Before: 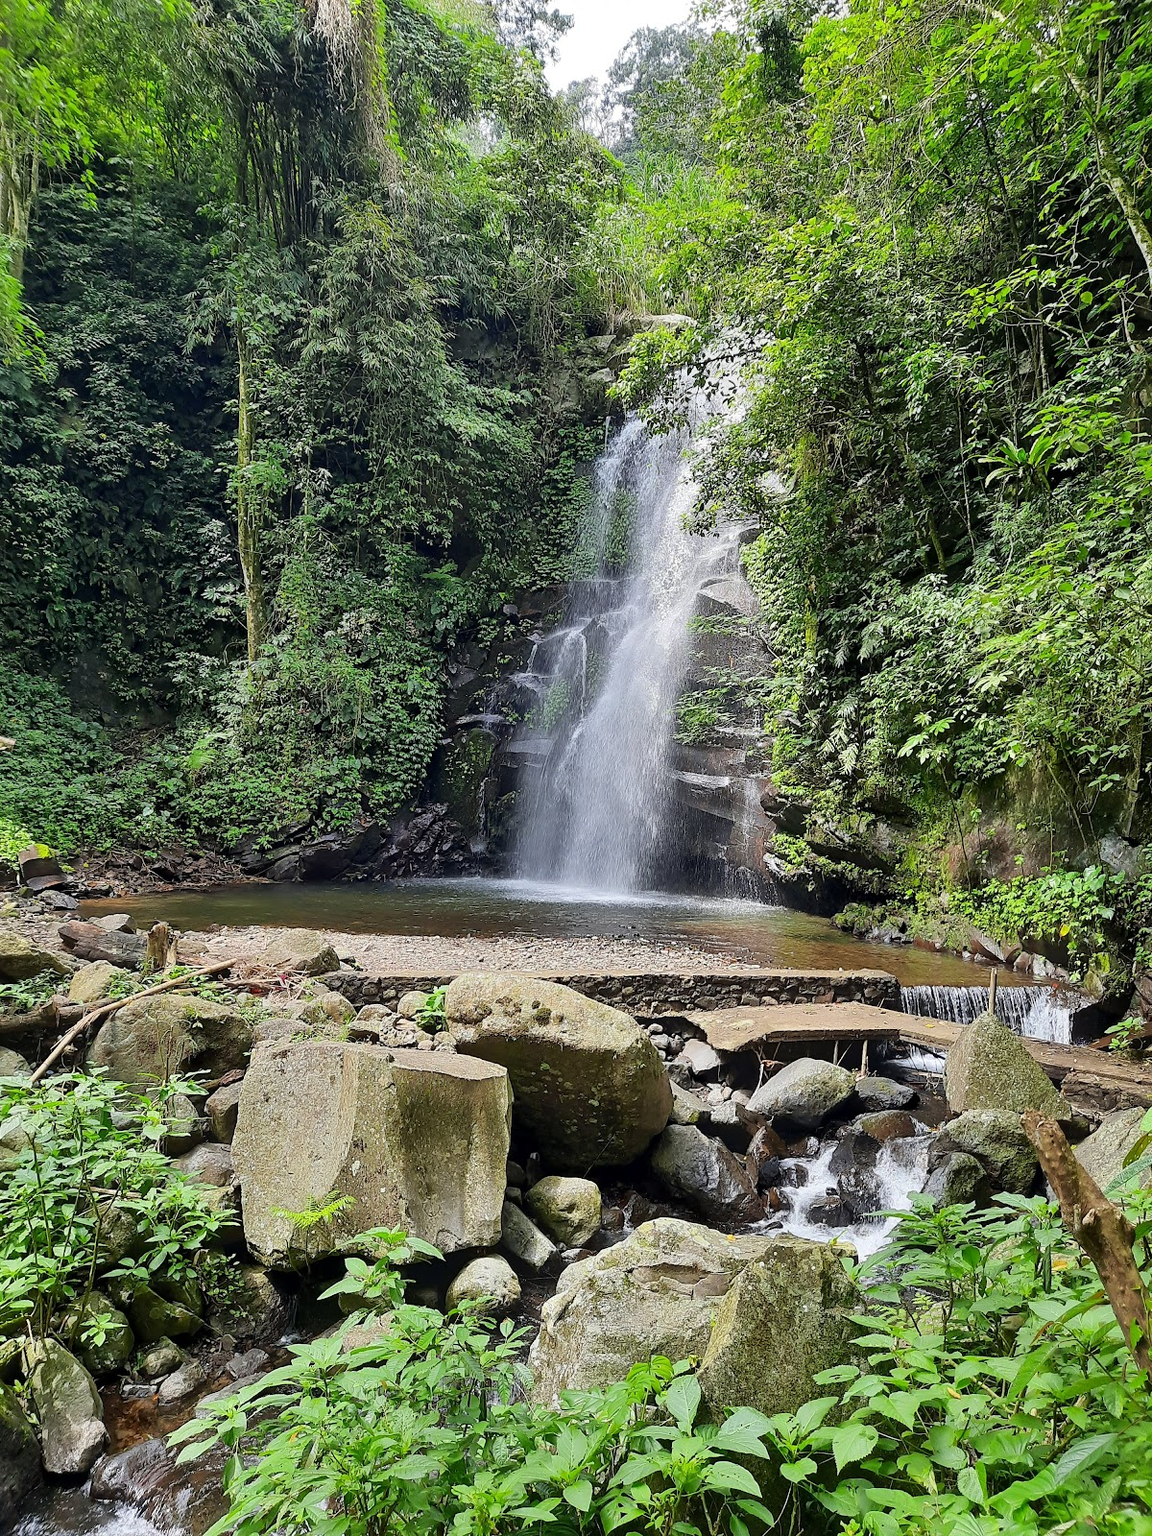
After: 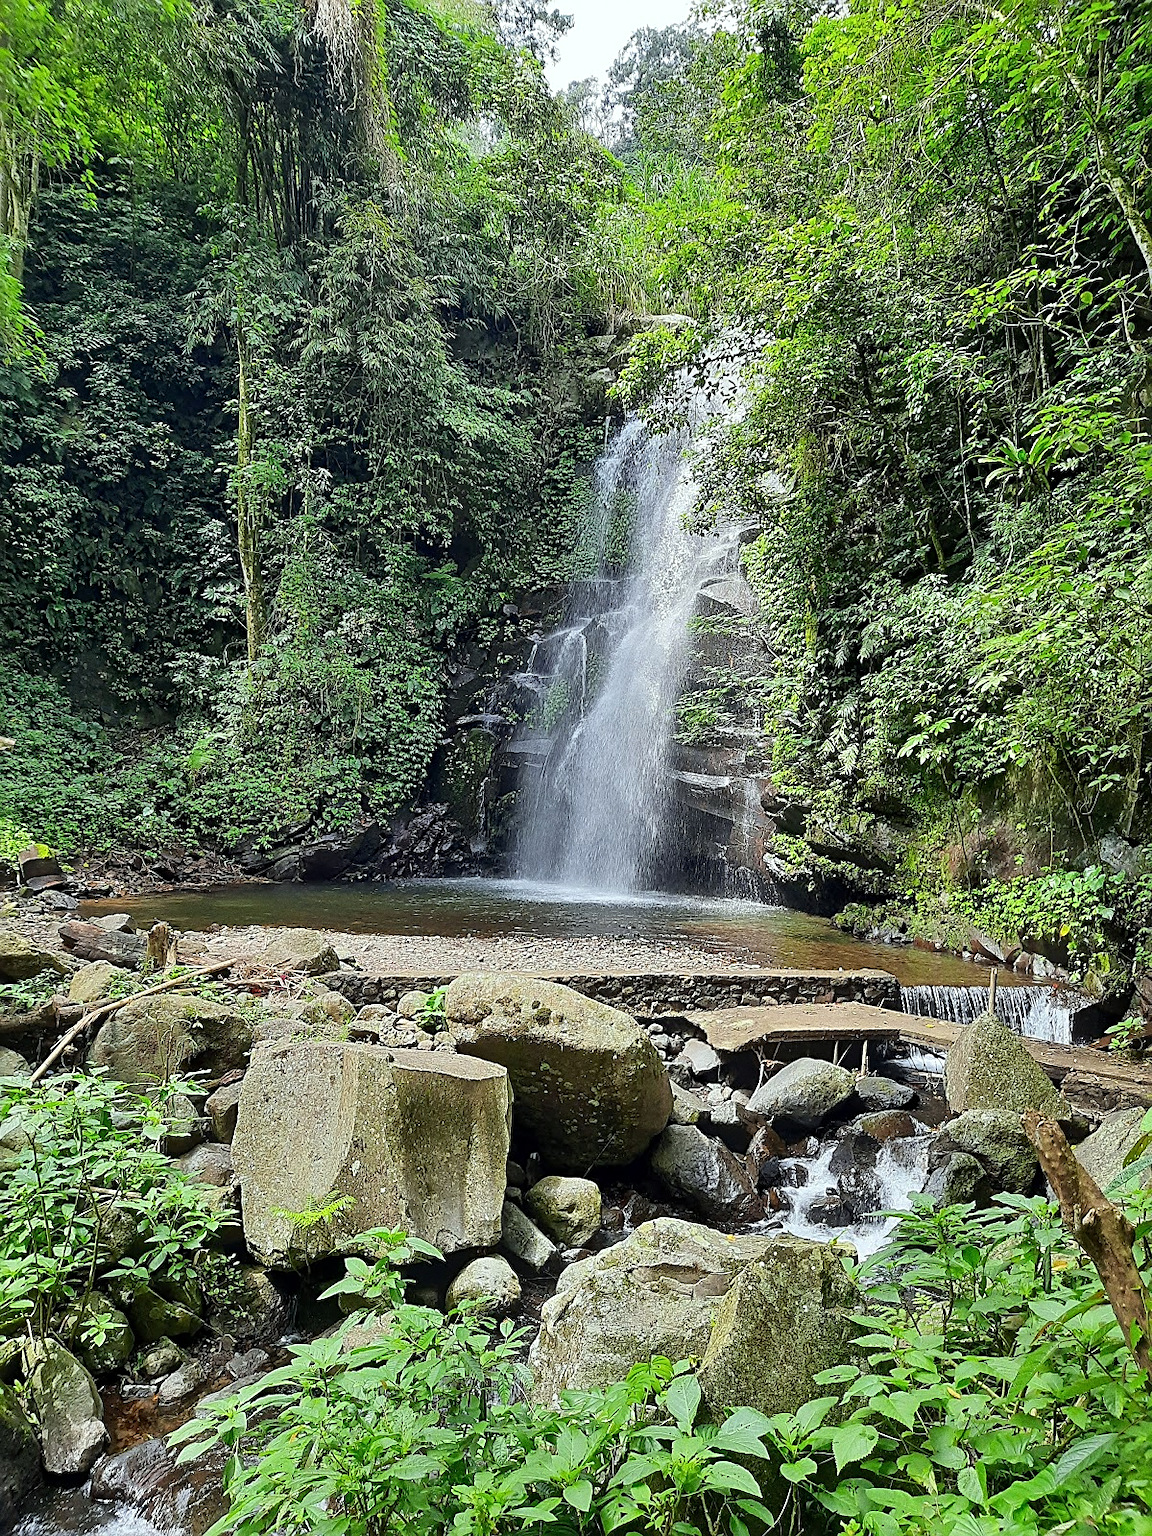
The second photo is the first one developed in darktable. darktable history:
sharpen: on, module defaults
rgb levels: preserve colors max RGB
grain: coarseness 0.47 ISO
color calibration: illuminant Planckian (black body), x 0.351, y 0.352, temperature 4794.27 K
